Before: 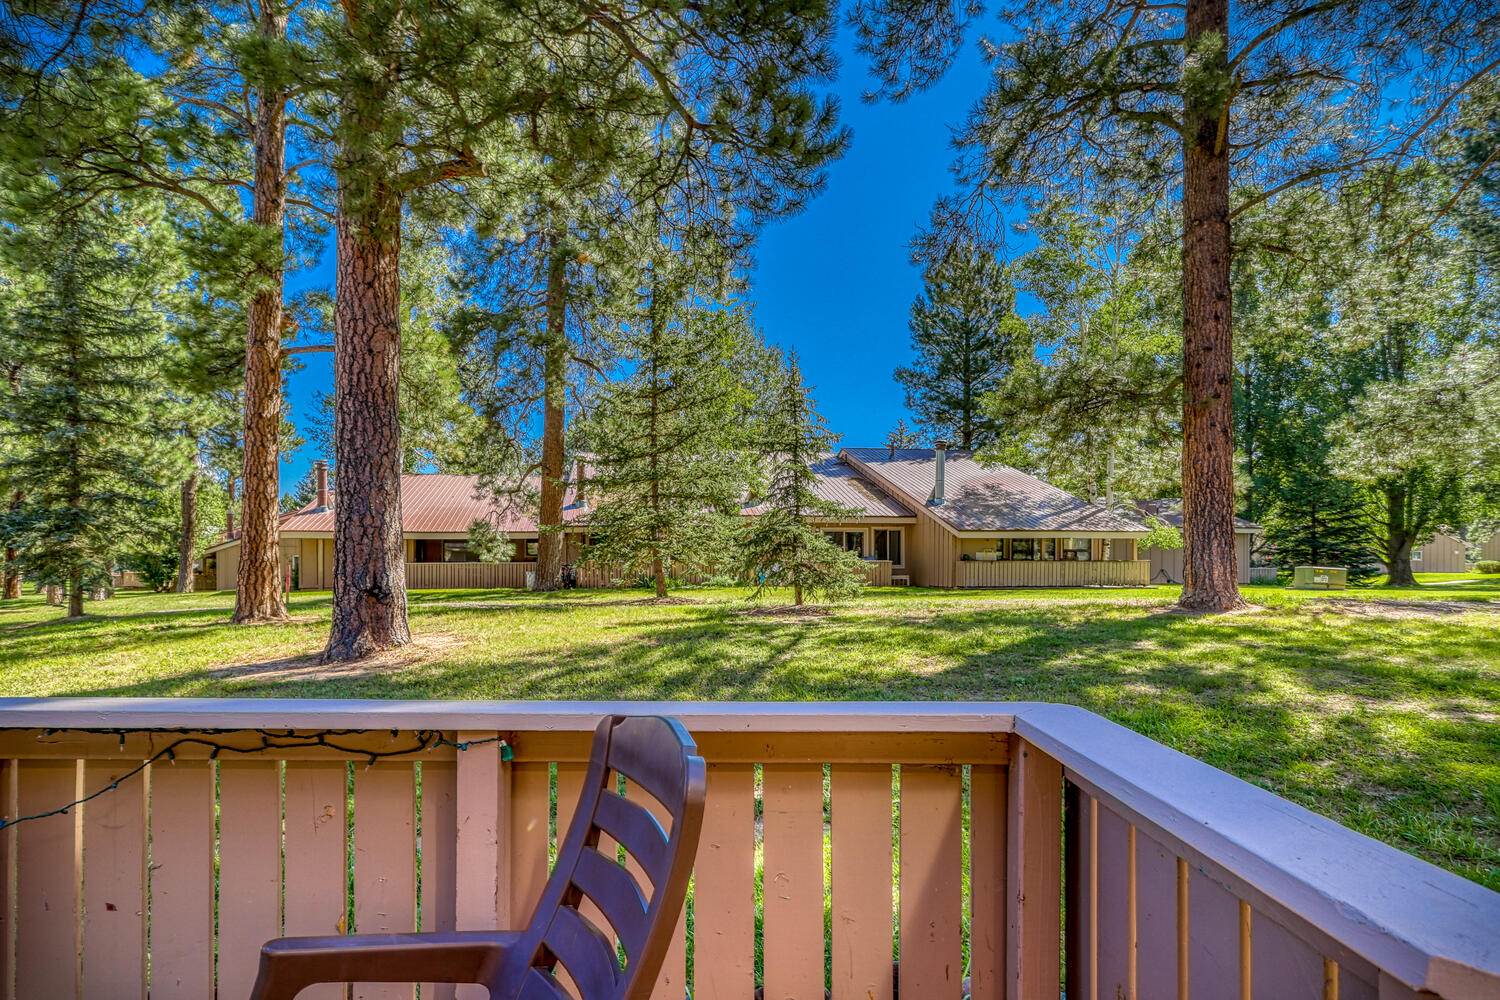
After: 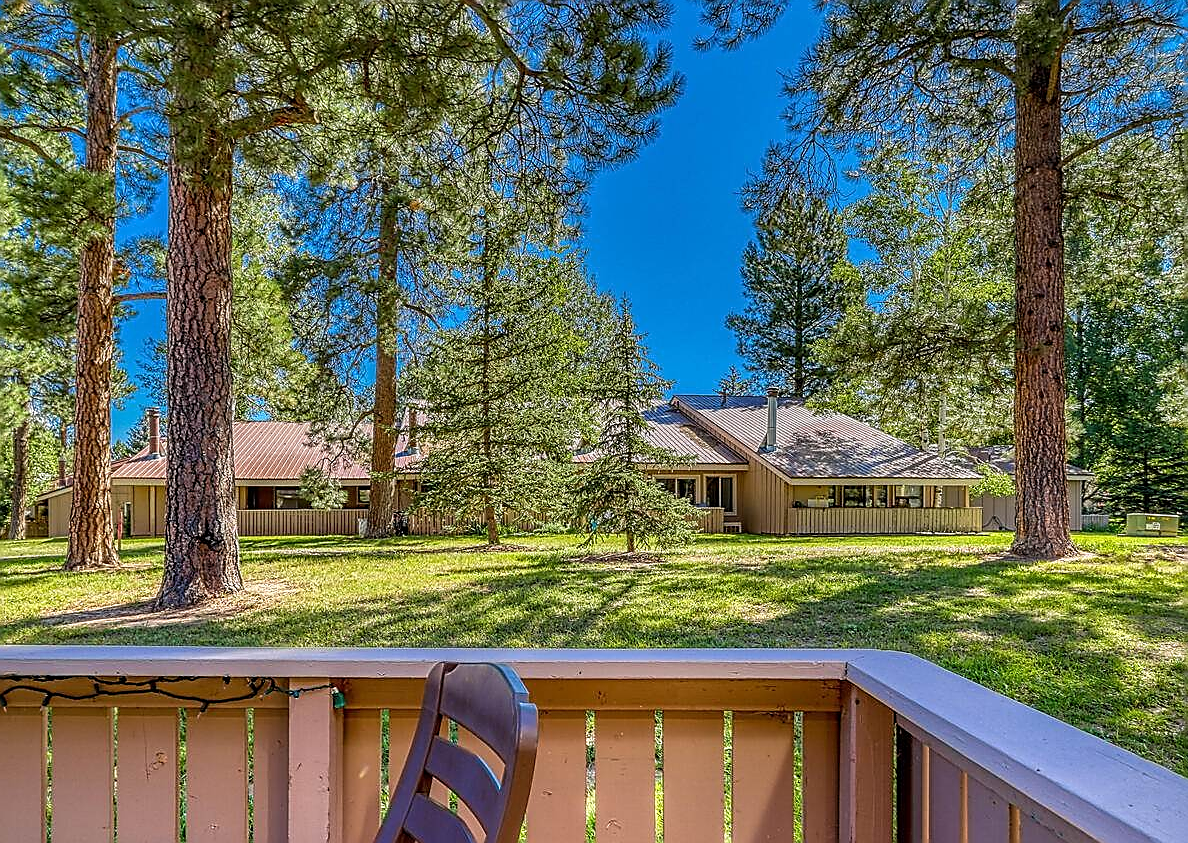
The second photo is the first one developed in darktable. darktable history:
crop: left 11.225%, top 5.381%, right 9.565%, bottom 10.314%
sharpen: radius 1.4, amount 1.25, threshold 0.7
